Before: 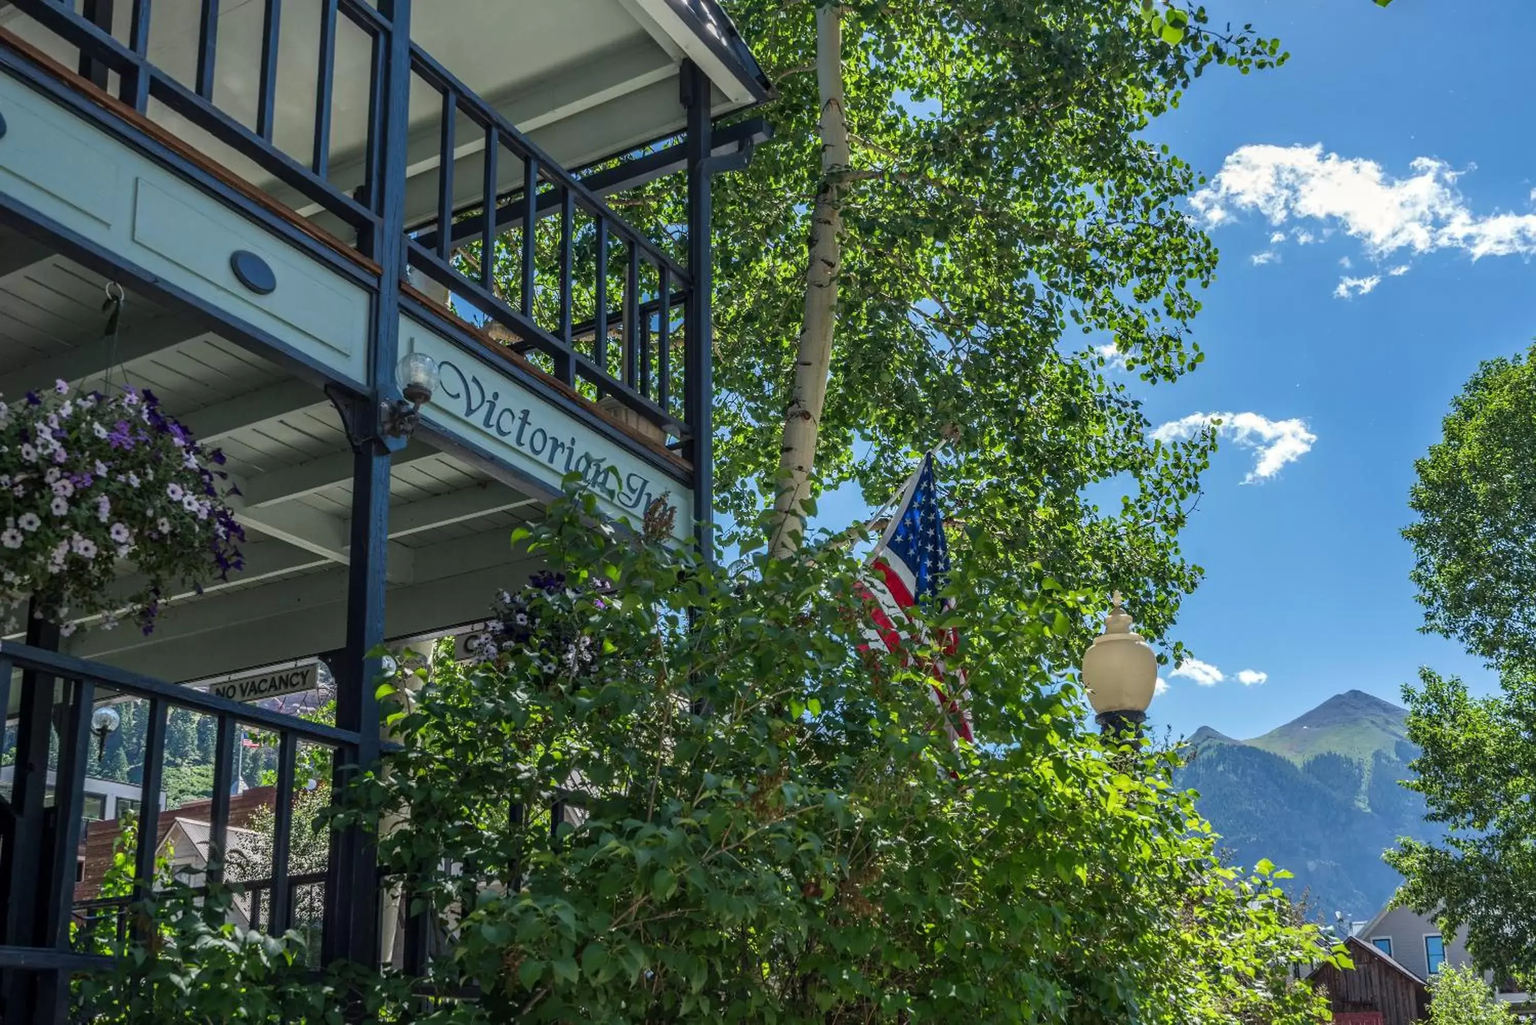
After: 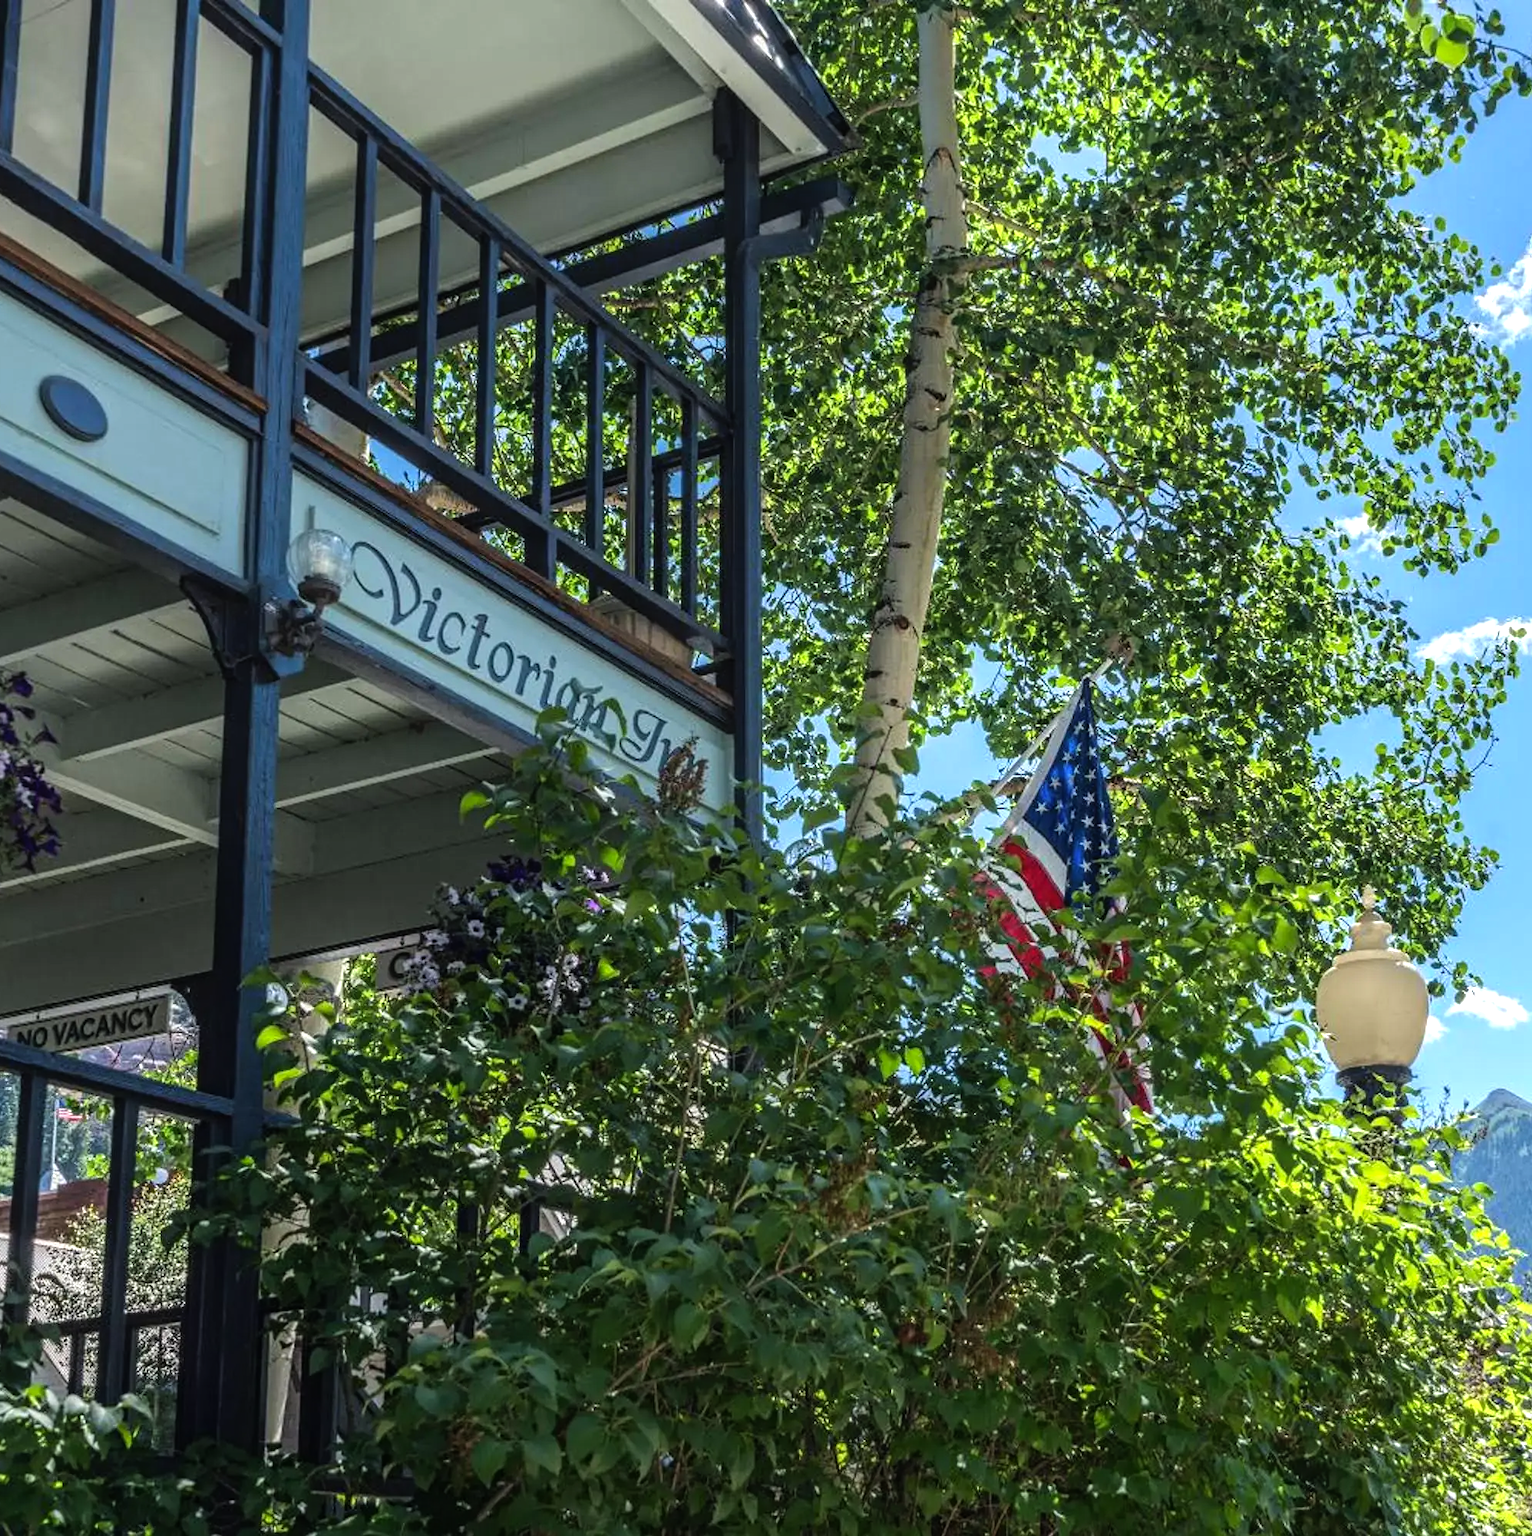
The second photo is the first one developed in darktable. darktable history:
crop and rotate: left 13.357%, right 20.061%
tone equalizer: -8 EV -0.727 EV, -7 EV -0.684 EV, -6 EV -0.612 EV, -5 EV -0.366 EV, -3 EV 0.379 EV, -2 EV 0.6 EV, -1 EV 0.698 EV, +0 EV 0.774 EV, mask exposure compensation -0.508 EV
contrast equalizer: octaves 7, y [[0.514, 0.573, 0.581, 0.508, 0.5, 0.5], [0.5 ×6], [0.5 ×6], [0 ×6], [0 ×6]], mix -0.291
